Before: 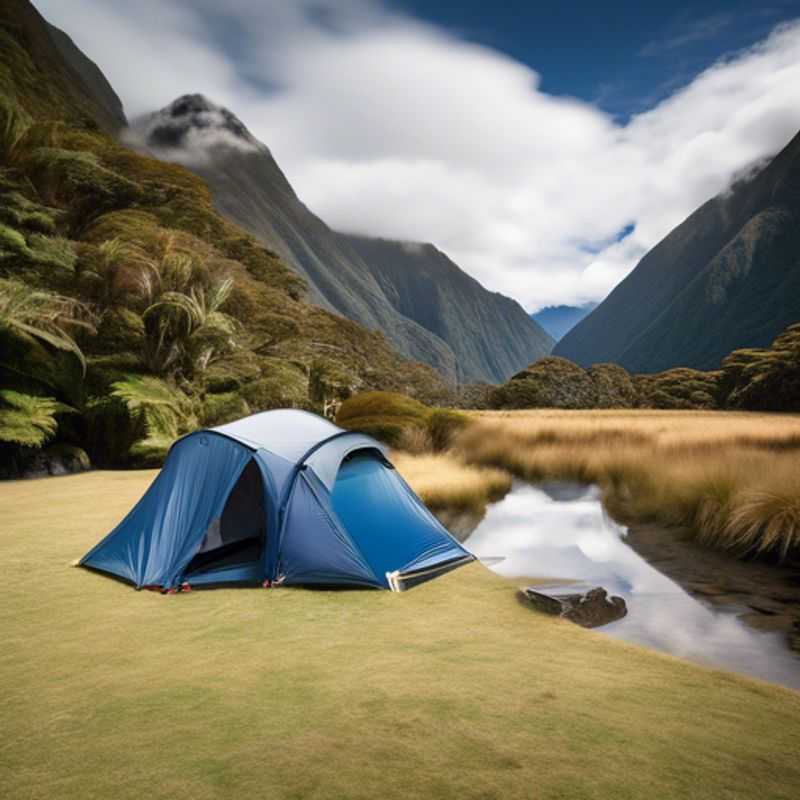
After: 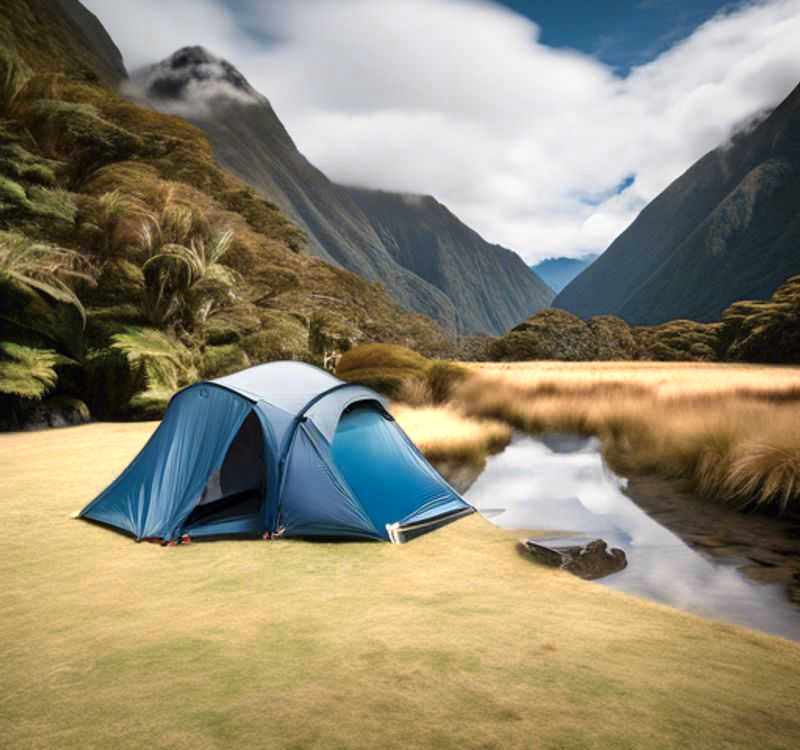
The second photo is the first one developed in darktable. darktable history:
crop and rotate: top 6.25%
color zones: curves: ch0 [(0.018, 0.548) (0.197, 0.654) (0.425, 0.447) (0.605, 0.658) (0.732, 0.579)]; ch1 [(0.105, 0.531) (0.224, 0.531) (0.386, 0.39) (0.618, 0.456) (0.732, 0.456) (0.956, 0.421)]; ch2 [(0.039, 0.583) (0.215, 0.465) (0.399, 0.544) (0.465, 0.548) (0.614, 0.447) (0.724, 0.43) (0.882, 0.623) (0.956, 0.632)]
